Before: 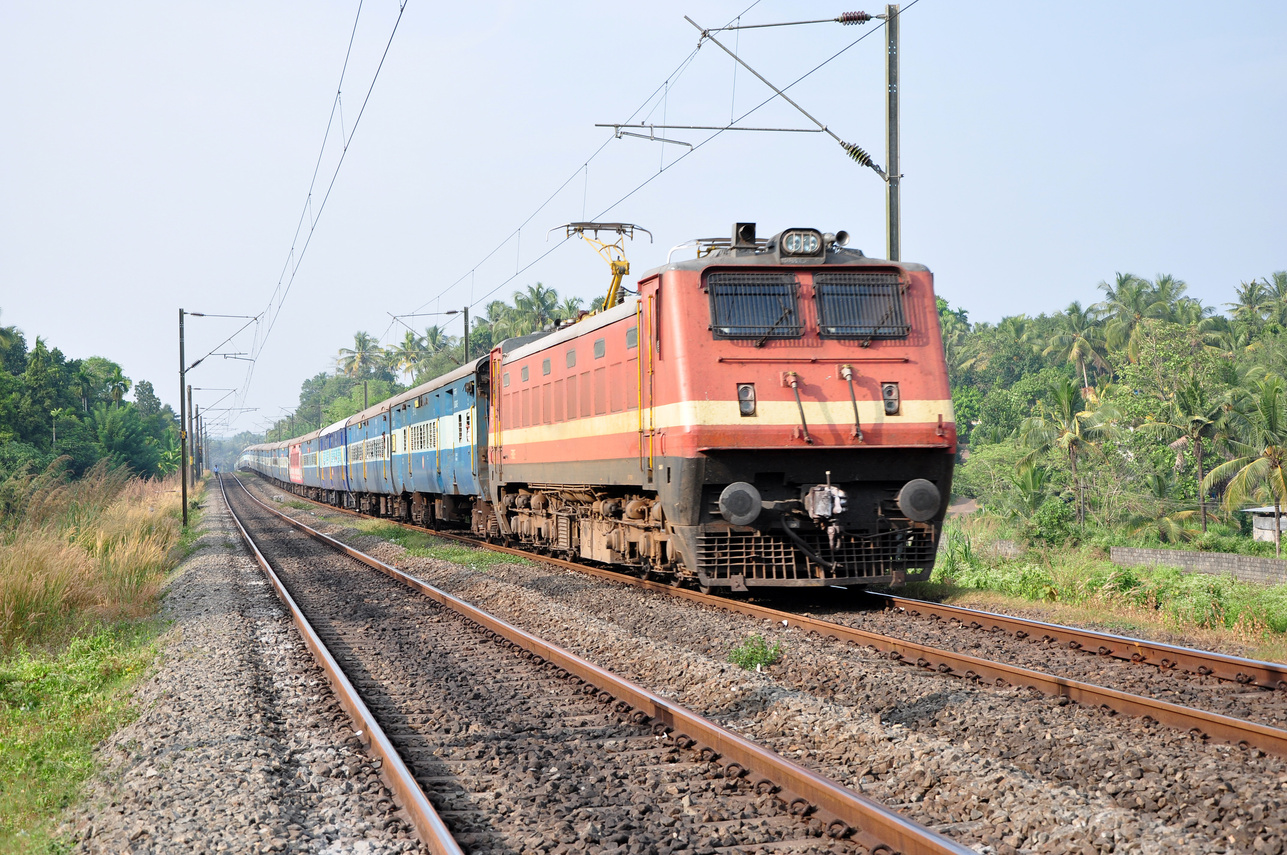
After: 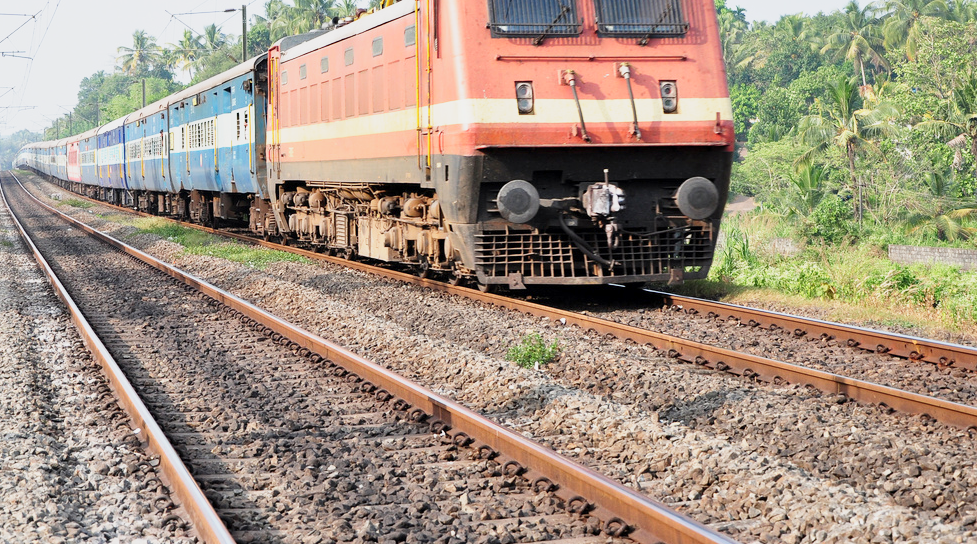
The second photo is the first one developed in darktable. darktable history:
base curve: curves: ch0 [(0, 0) (0.088, 0.125) (0.176, 0.251) (0.354, 0.501) (0.613, 0.749) (1, 0.877)], preserve colors none
crop and rotate: left 17.308%, top 35.333%, right 6.749%, bottom 0.937%
